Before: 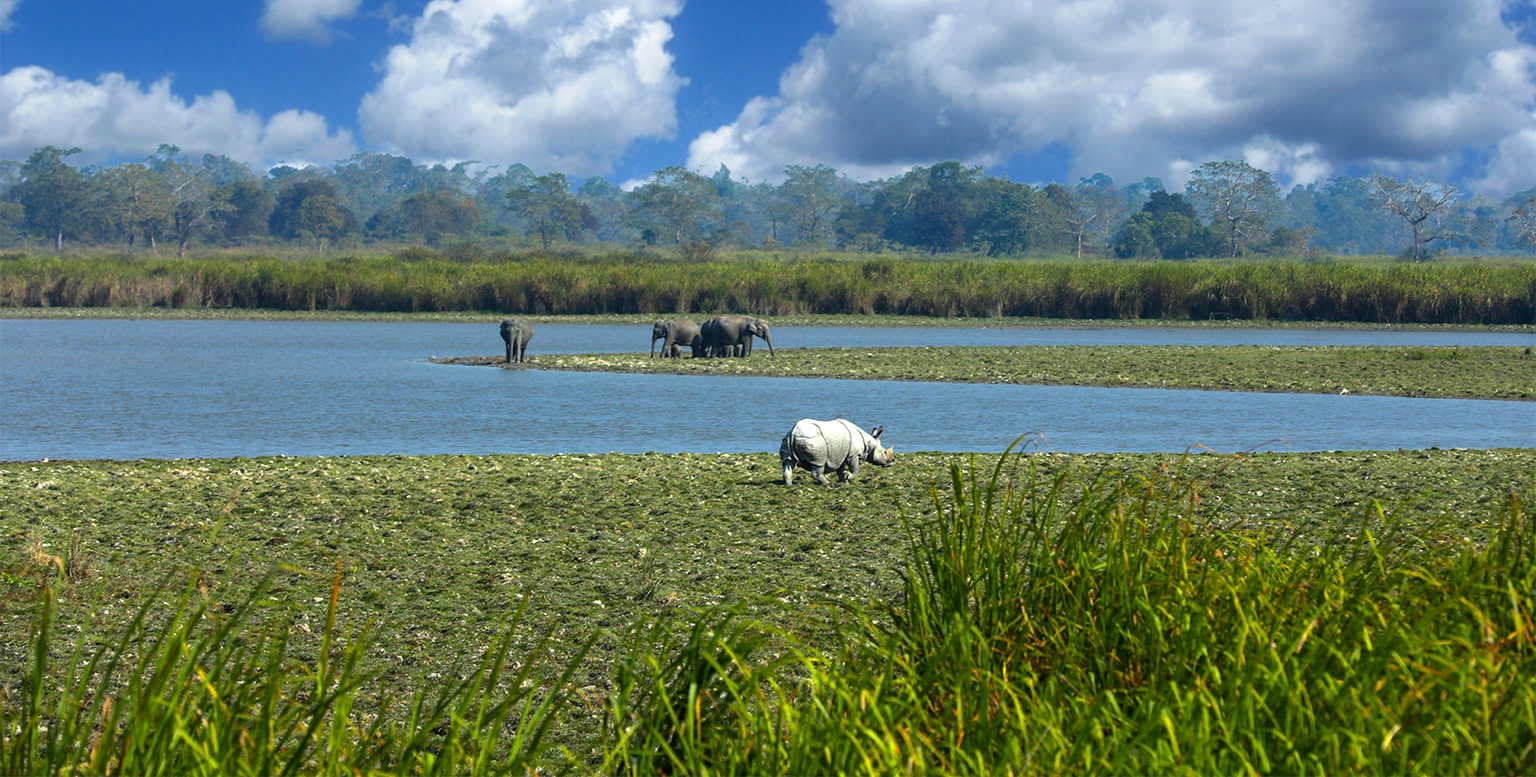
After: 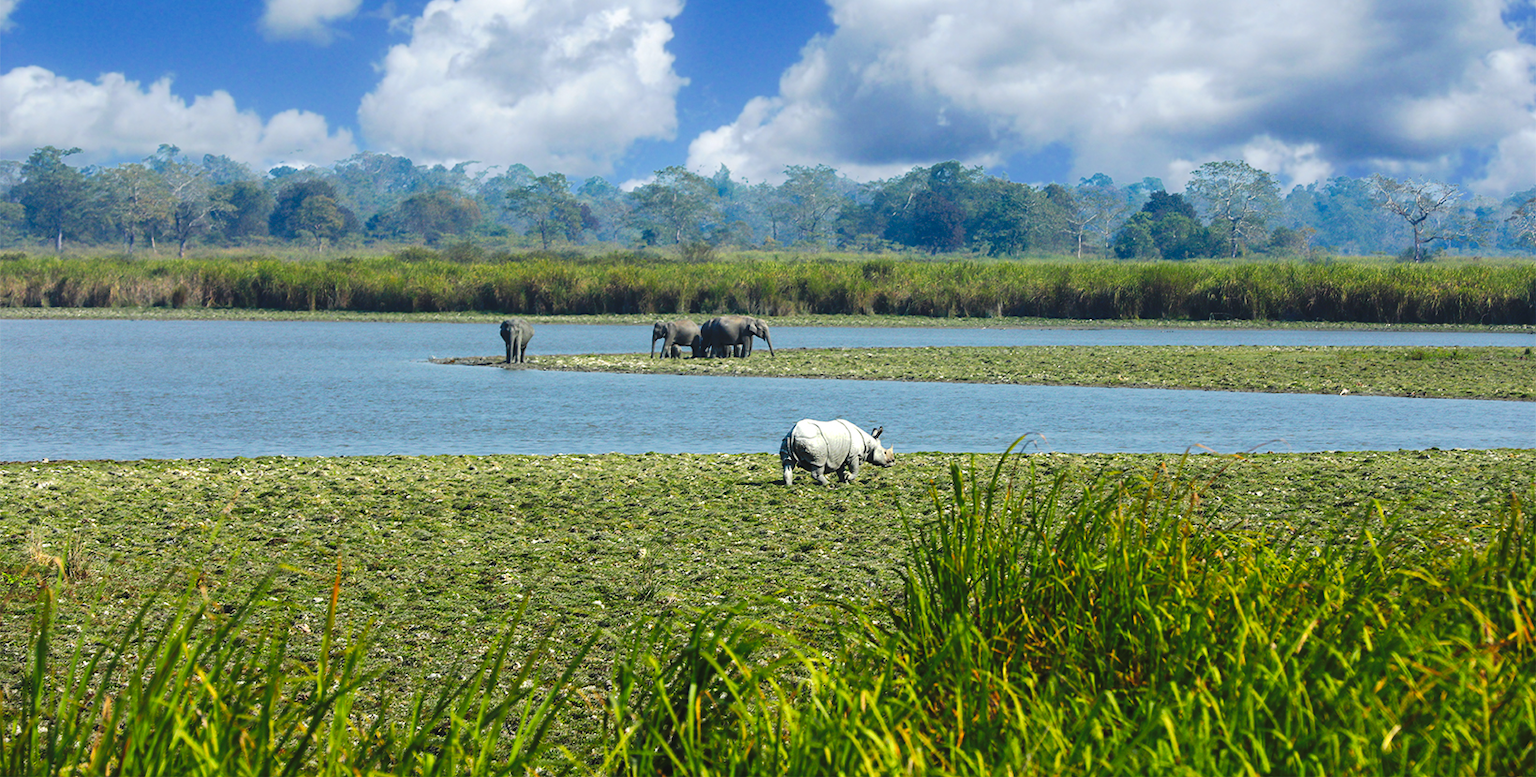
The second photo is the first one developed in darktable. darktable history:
tone curve: curves: ch0 [(0, 0) (0.003, 0.049) (0.011, 0.052) (0.025, 0.061) (0.044, 0.08) (0.069, 0.101) (0.1, 0.119) (0.136, 0.139) (0.177, 0.172) (0.224, 0.222) (0.277, 0.292) (0.335, 0.367) (0.399, 0.444) (0.468, 0.538) (0.543, 0.623) (0.623, 0.713) (0.709, 0.784) (0.801, 0.844) (0.898, 0.916) (1, 1)], preserve colors none
